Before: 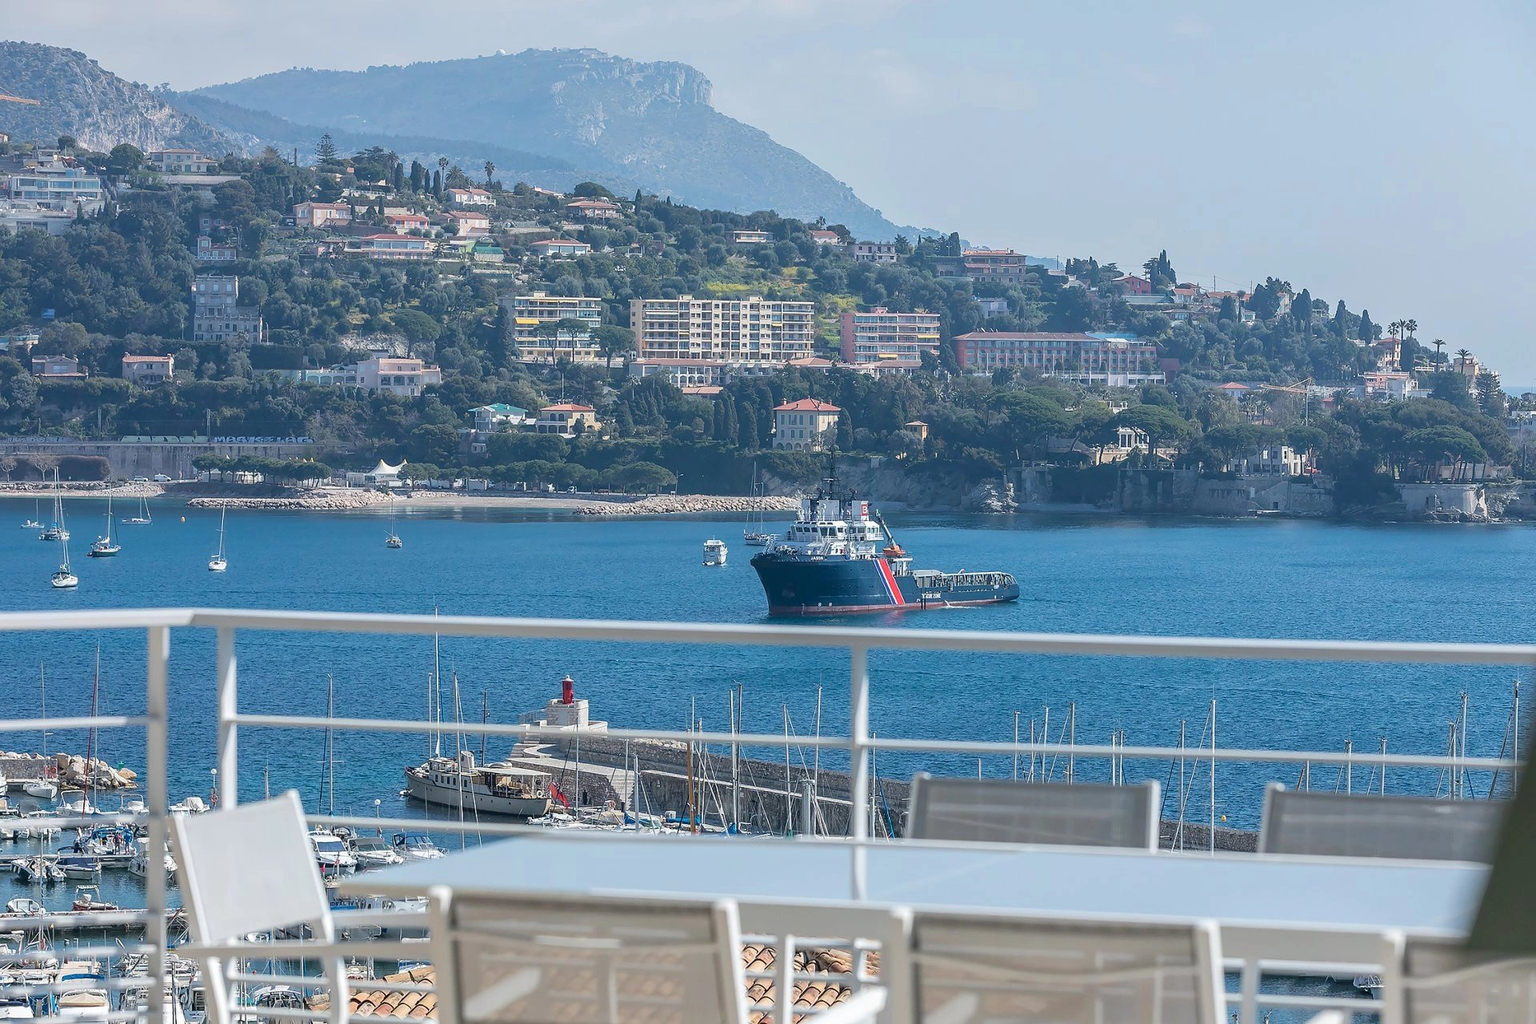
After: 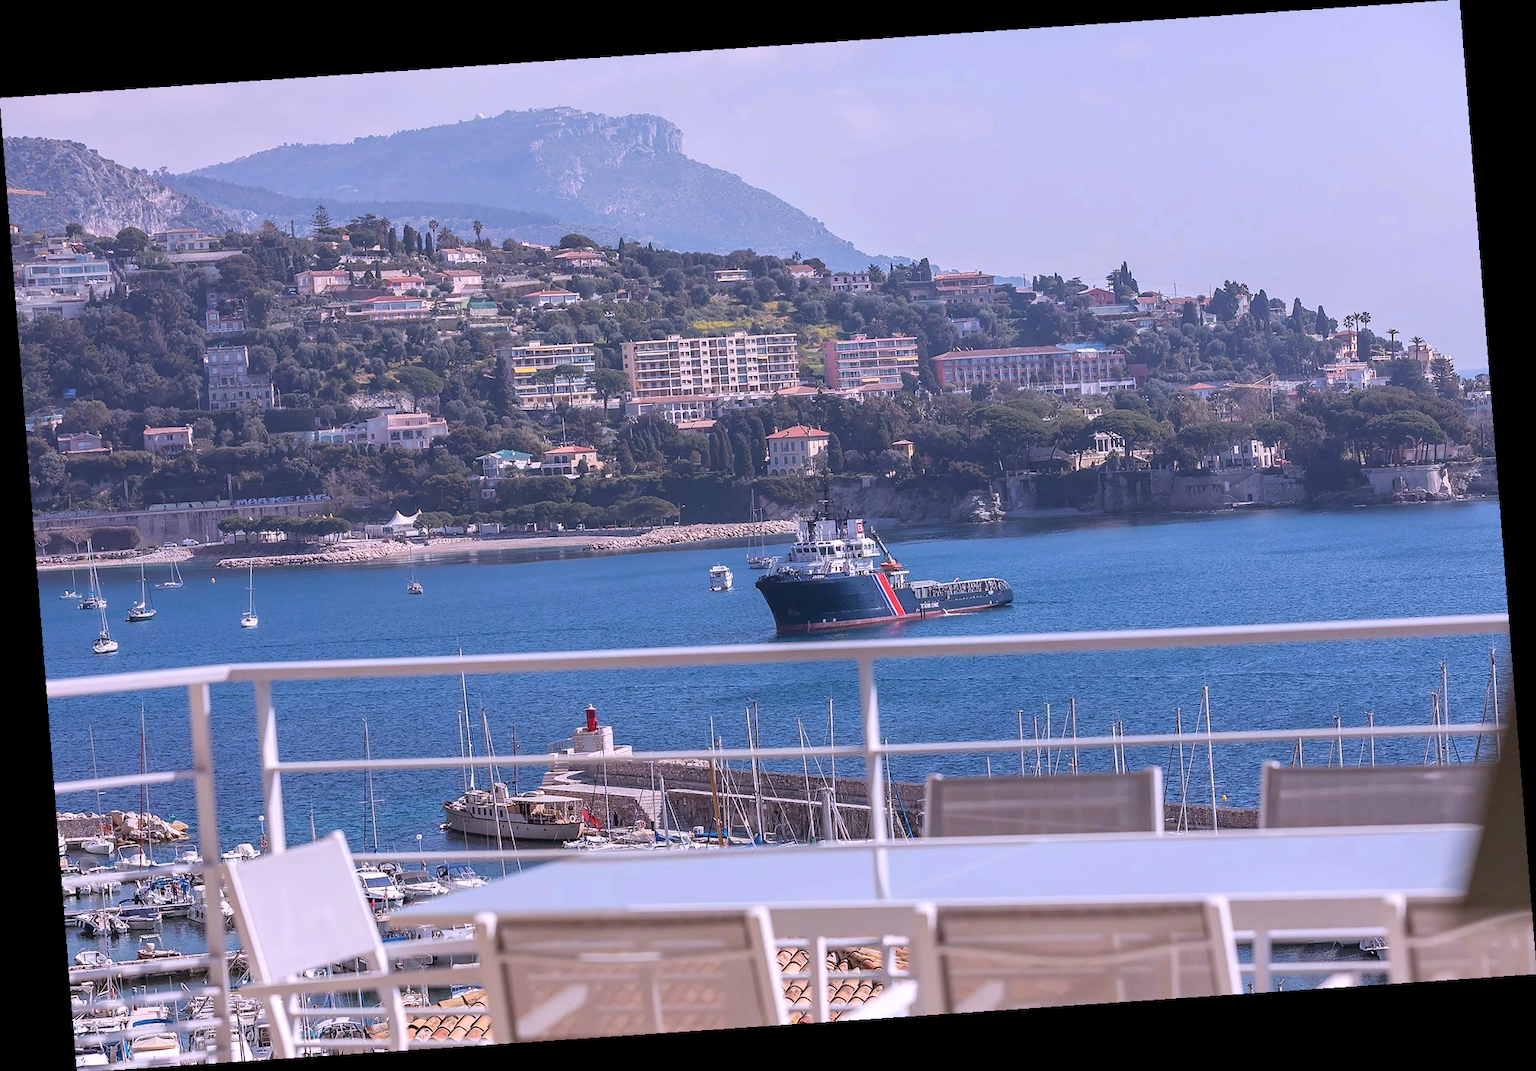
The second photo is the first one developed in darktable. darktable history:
white balance: red 1.066, blue 1.119
rgb levels: mode RGB, independent channels, levels [[0, 0.5, 1], [0, 0.521, 1], [0, 0.536, 1]]
rotate and perspective: rotation -4.2°, shear 0.006, automatic cropping off
